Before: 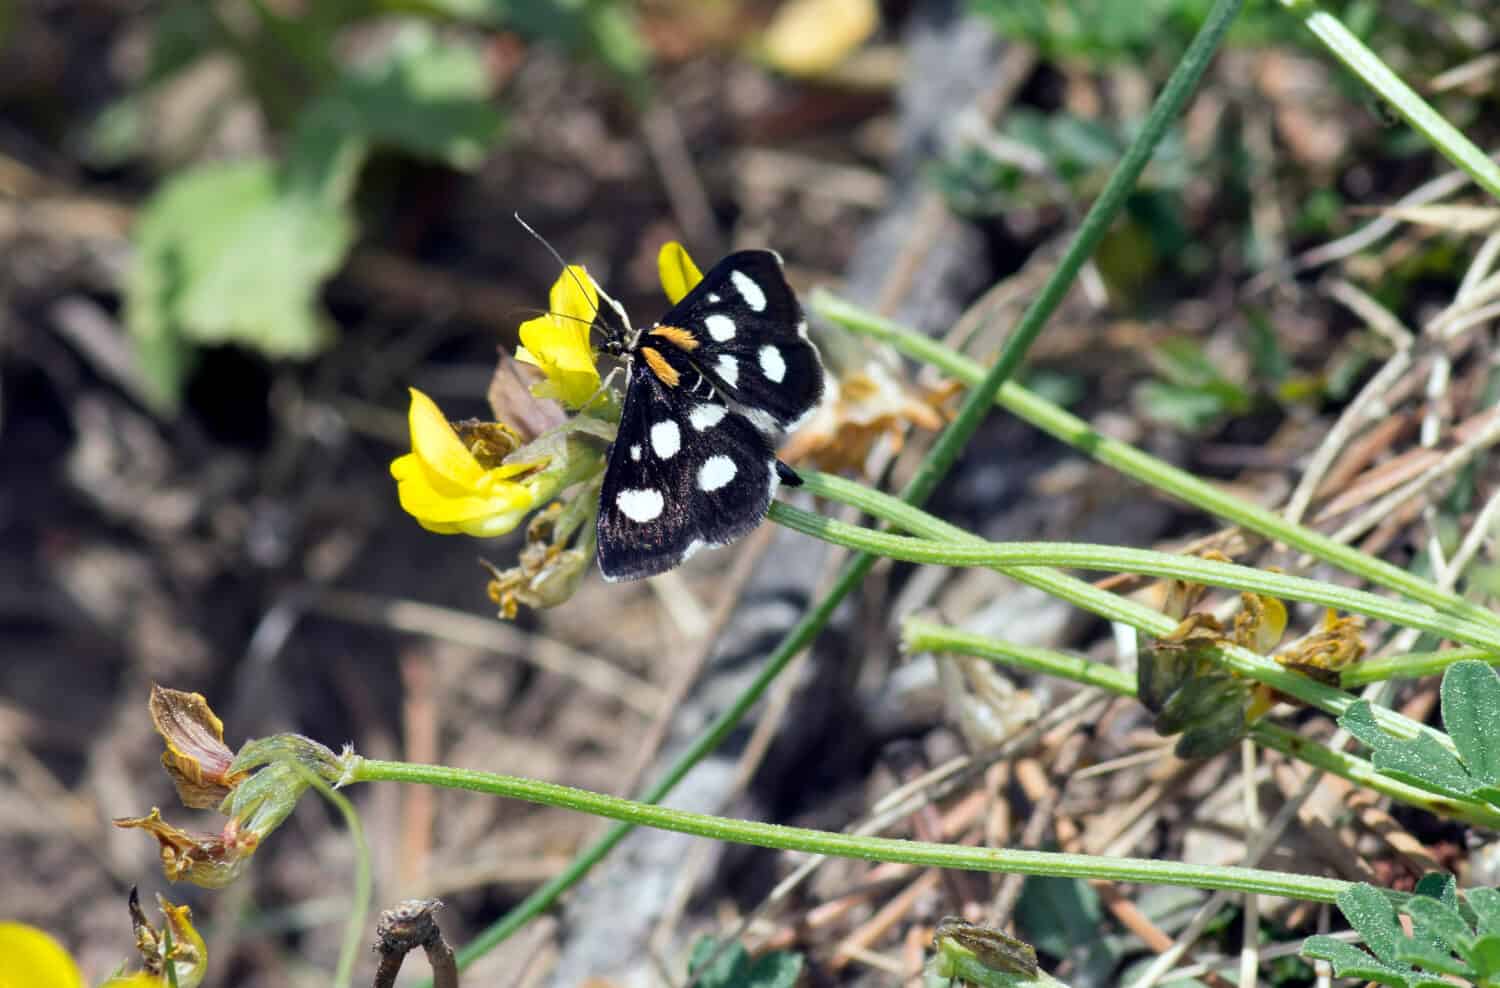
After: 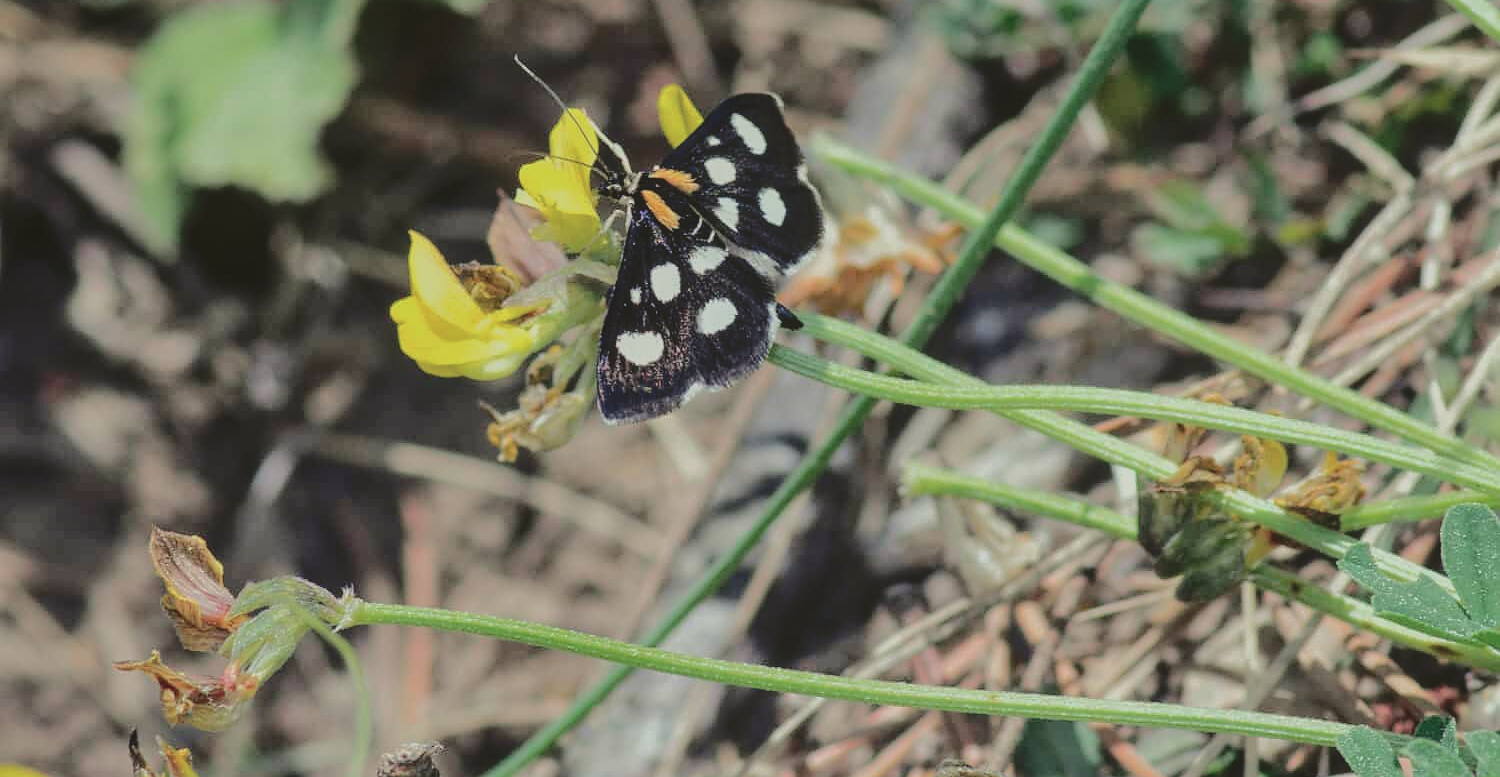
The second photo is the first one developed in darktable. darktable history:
contrast brightness saturation: brightness 0.281
shadows and highlights: low approximation 0.01, soften with gaussian
tone equalizer: on, module defaults
exposure: exposure -1.426 EV, compensate highlight preservation false
local contrast: highlights 46%, shadows 5%, detail 99%
tone curve: curves: ch0 [(0, 0.039) (0.194, 0.159) (0.469, 0.544) (0.693, 0.77) (0.751, 0.871) (1, 1)]; ch1 [(0, 0) (0.508, 0.506) (0.547, 0.563) (0.592, 0.631) (0.715, 0.706) (1, 1)]; ch2 [(0, 0) (0.243, 0.175) (0.362, 0.301) (0.492, 0.515) (0.544, 0.557) (0.595, 0.612) (0.631, 0.641) (1, 1)], color space Lab, independent channels, preserve colors none
sharpen: radius 1.007
crop and rotate: top 15.966%, bottom 5.339%
